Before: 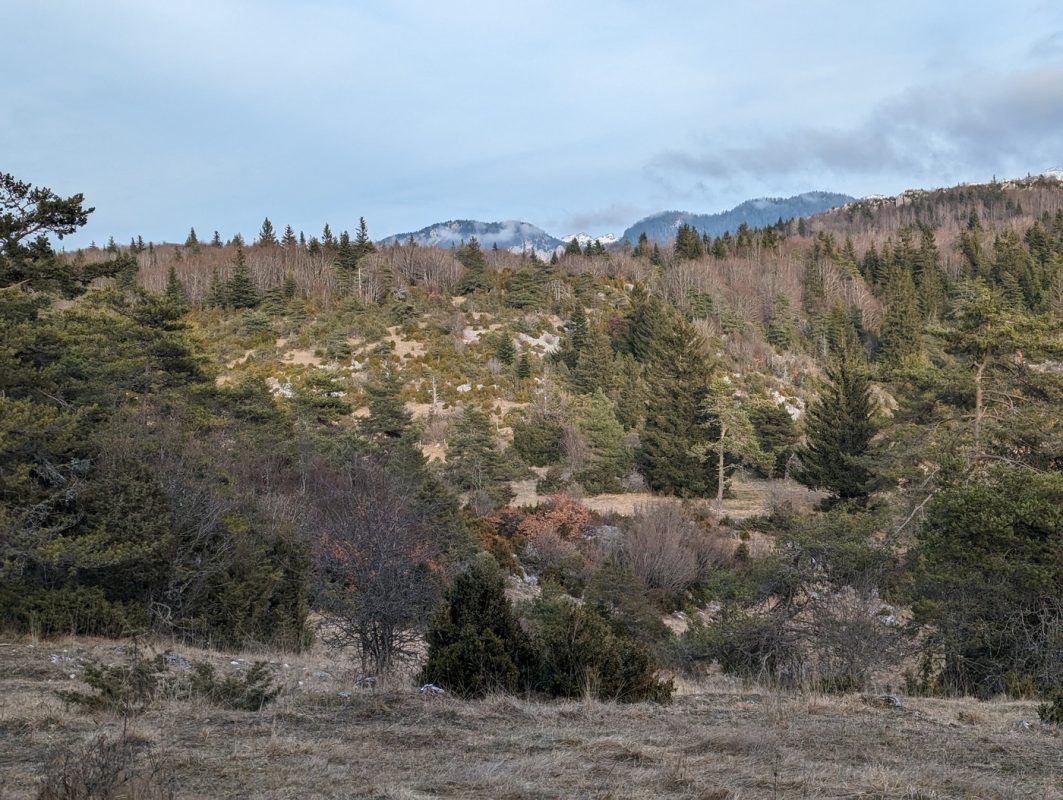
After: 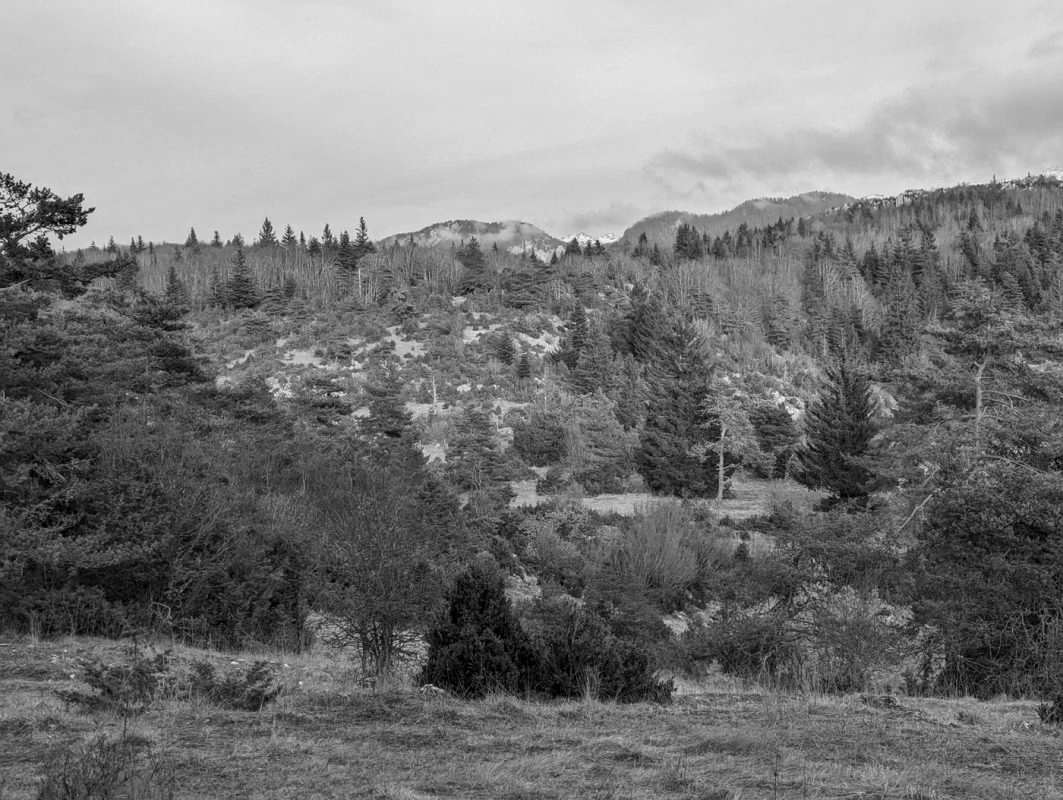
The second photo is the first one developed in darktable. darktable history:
contrast brightness saturation: saturation -1
exposure: compensate highlight preservation false
local contrast: mode bilateral grid, contrast 10, coarseness 25, detail 115%, midtone range 0.2
